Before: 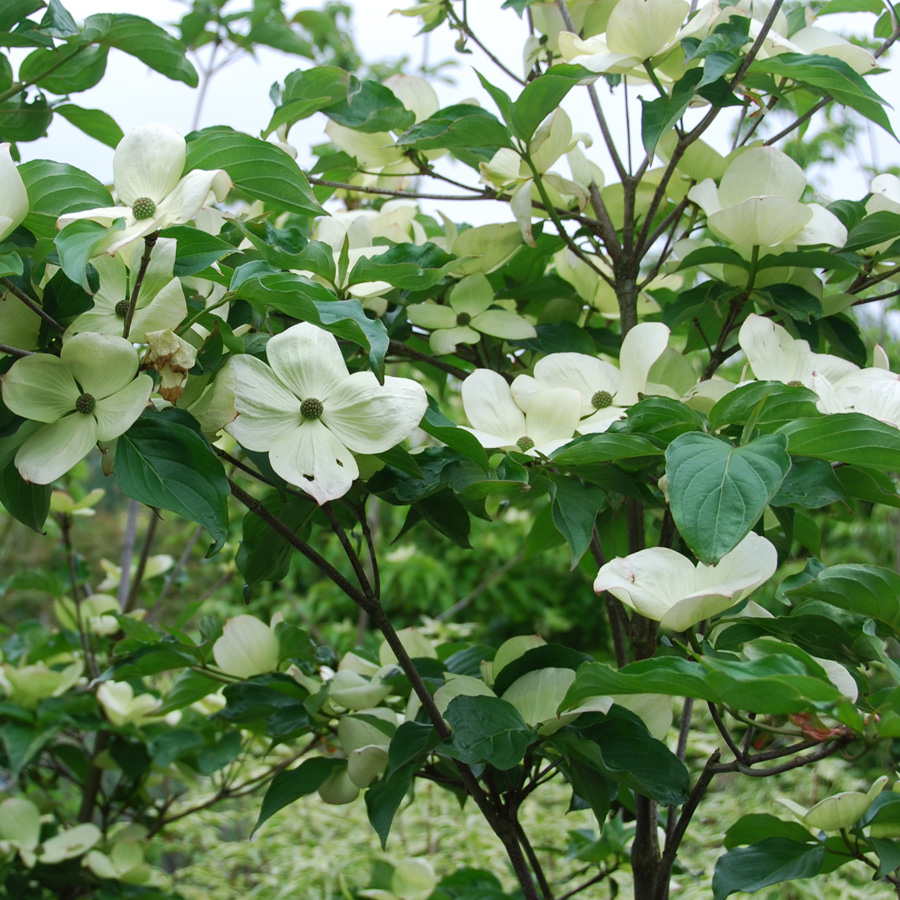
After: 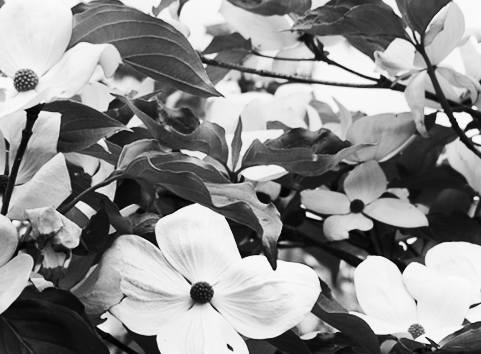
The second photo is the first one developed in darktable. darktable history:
graduated density: density 0.38 EV, hardness 21%, rotation -6.11°, saturation 32%
monochrome: a 0, b 0, size 0.5, highlights 0.57
contrast brightness saturation: contrast 0.5, saturation -0.1
rotate and perspective: rotation 0.679°, lens shift (horizontal) 0.136, crop left 0.009, crop right 0.991, crop top 0.078, crop bottom 0.95
crop: left 15.306%, top 9.065%, right 30.789%, bottom 48.638%
